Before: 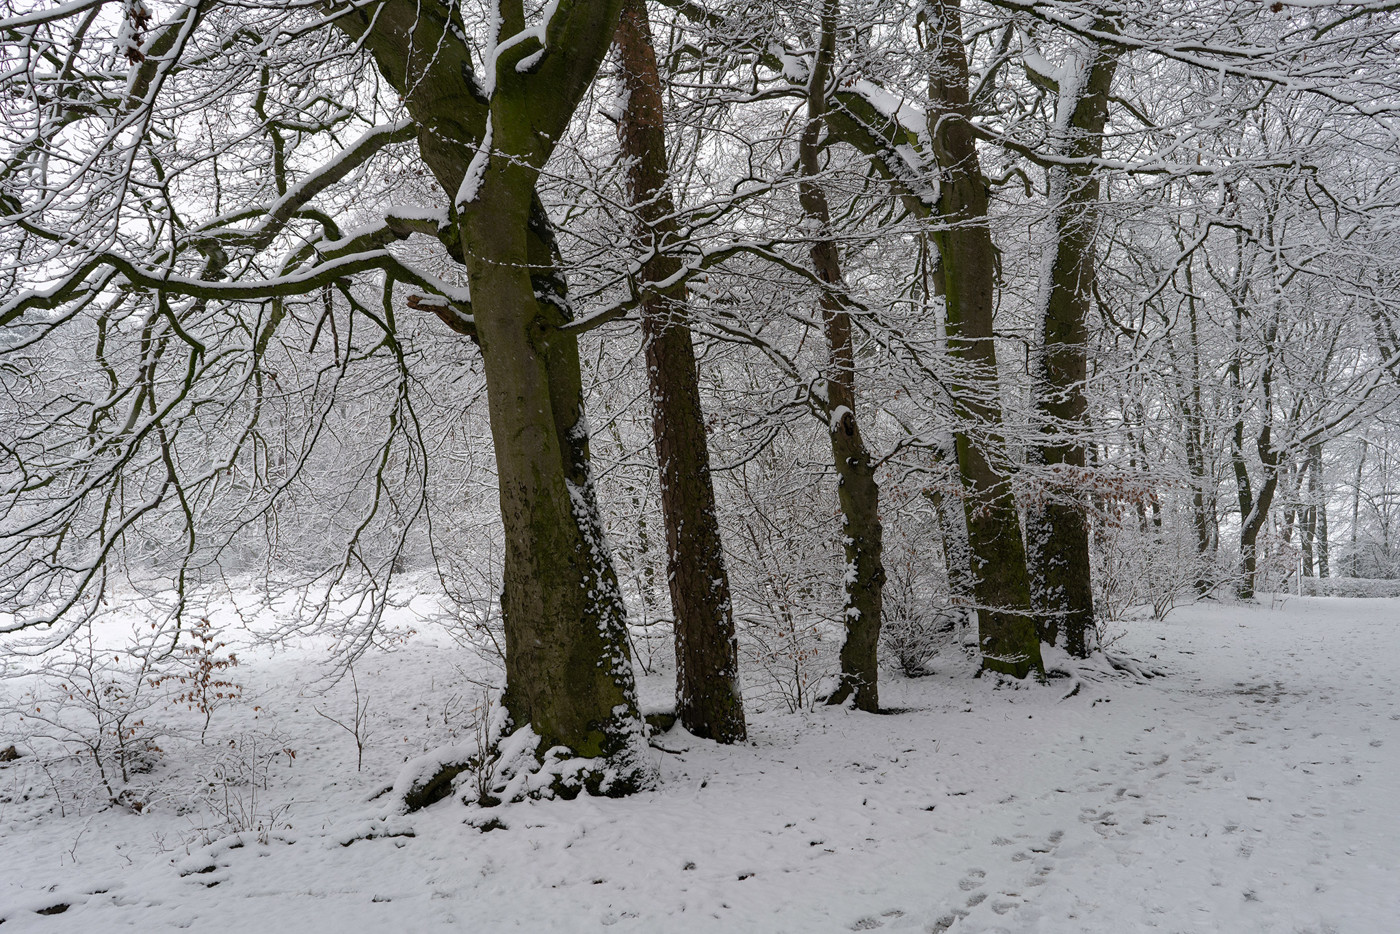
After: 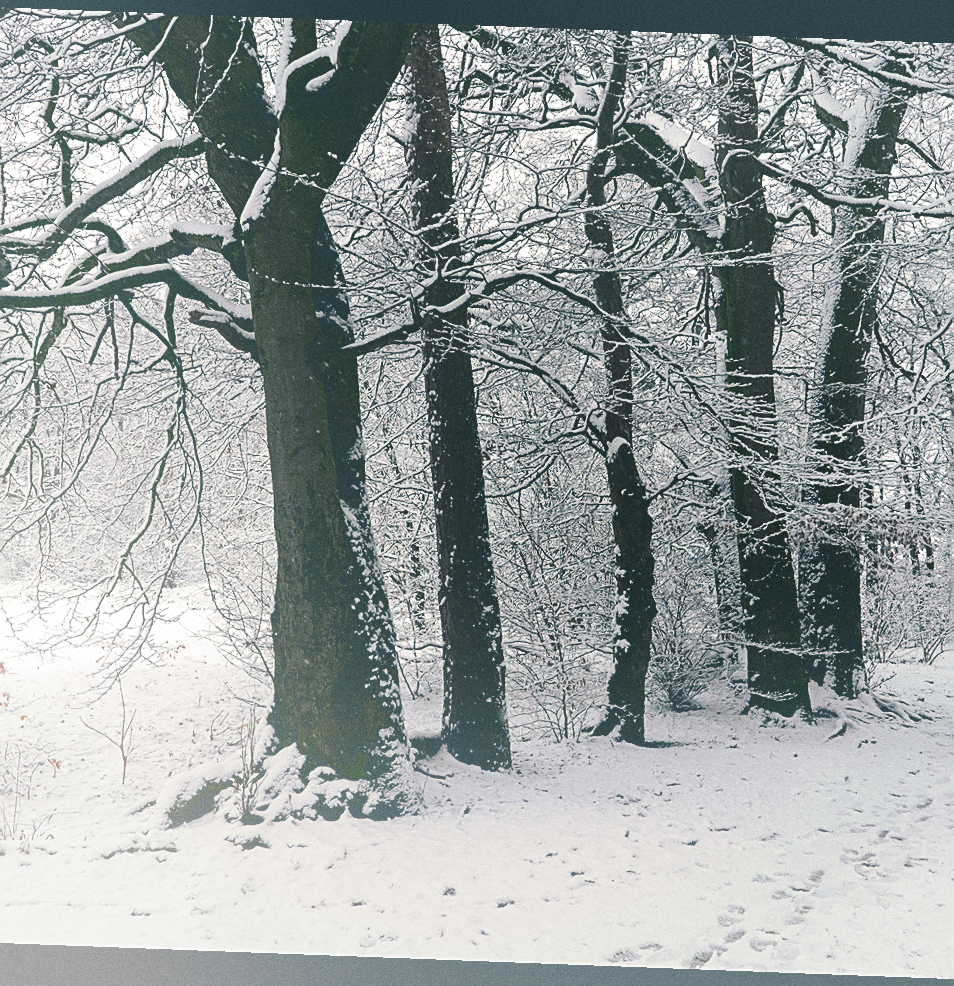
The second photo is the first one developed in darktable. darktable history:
crop: left 16.899%, right 16.556%
bloom: size 38%, threshold 95%, strength 30%
rotate and perspective: rotation 2.17°, automatic cropping off
exposure: black level correction 0.01, exposure 0.011 EV, compensate highlight preservation false
sharpen: on, module defaults
split-toning: shadows › hue 205.2°, shadows › saturation 0.43, highlights › hue 54°, highlights › saturation 0.54
contrast brightness saturation: contrast 0.28
grain: coarseness 0.09 ISO
